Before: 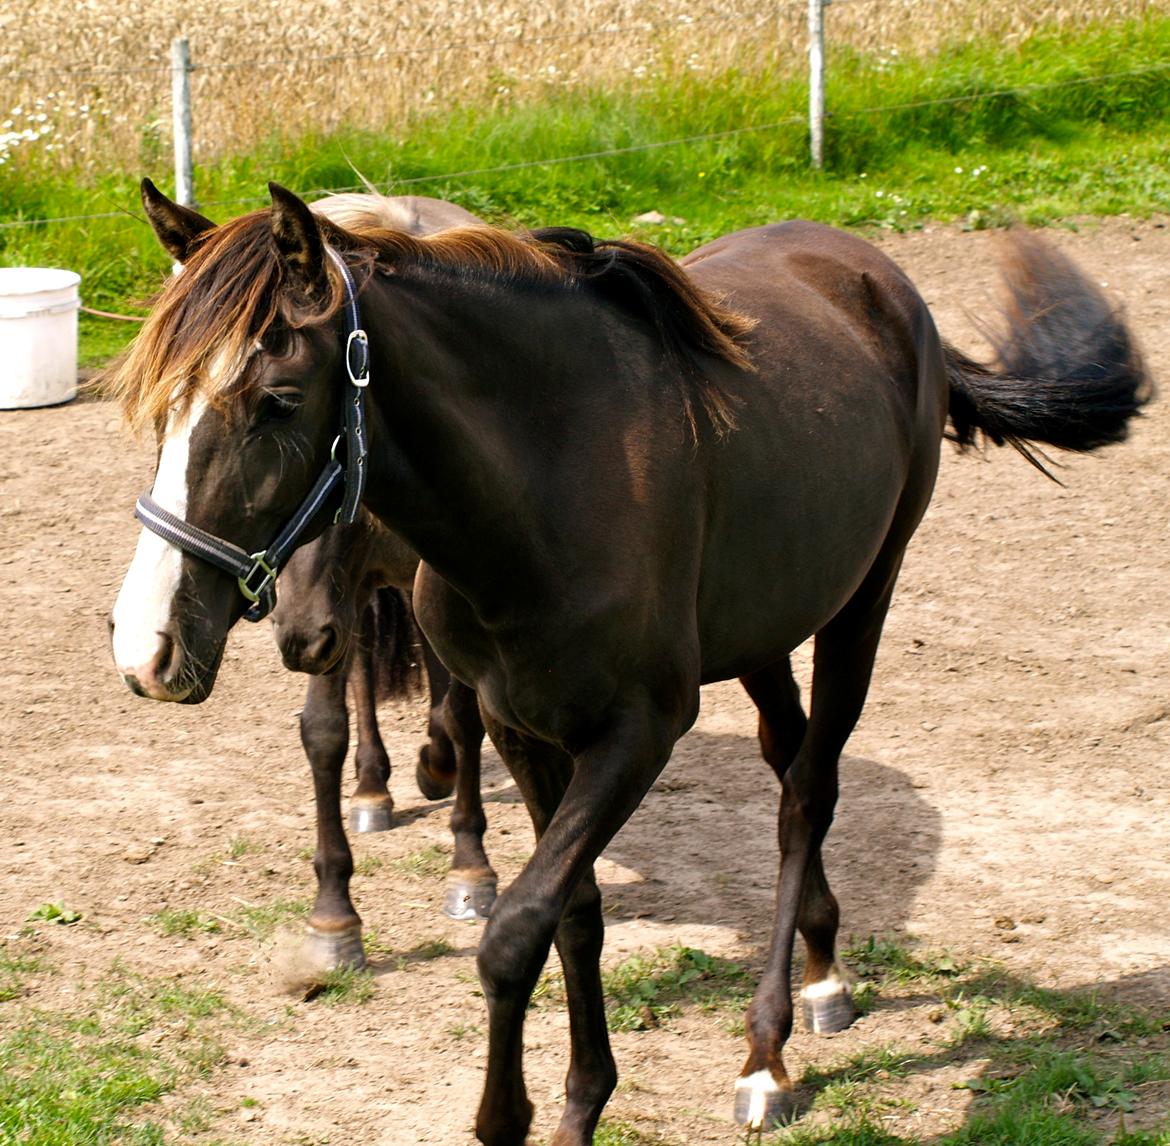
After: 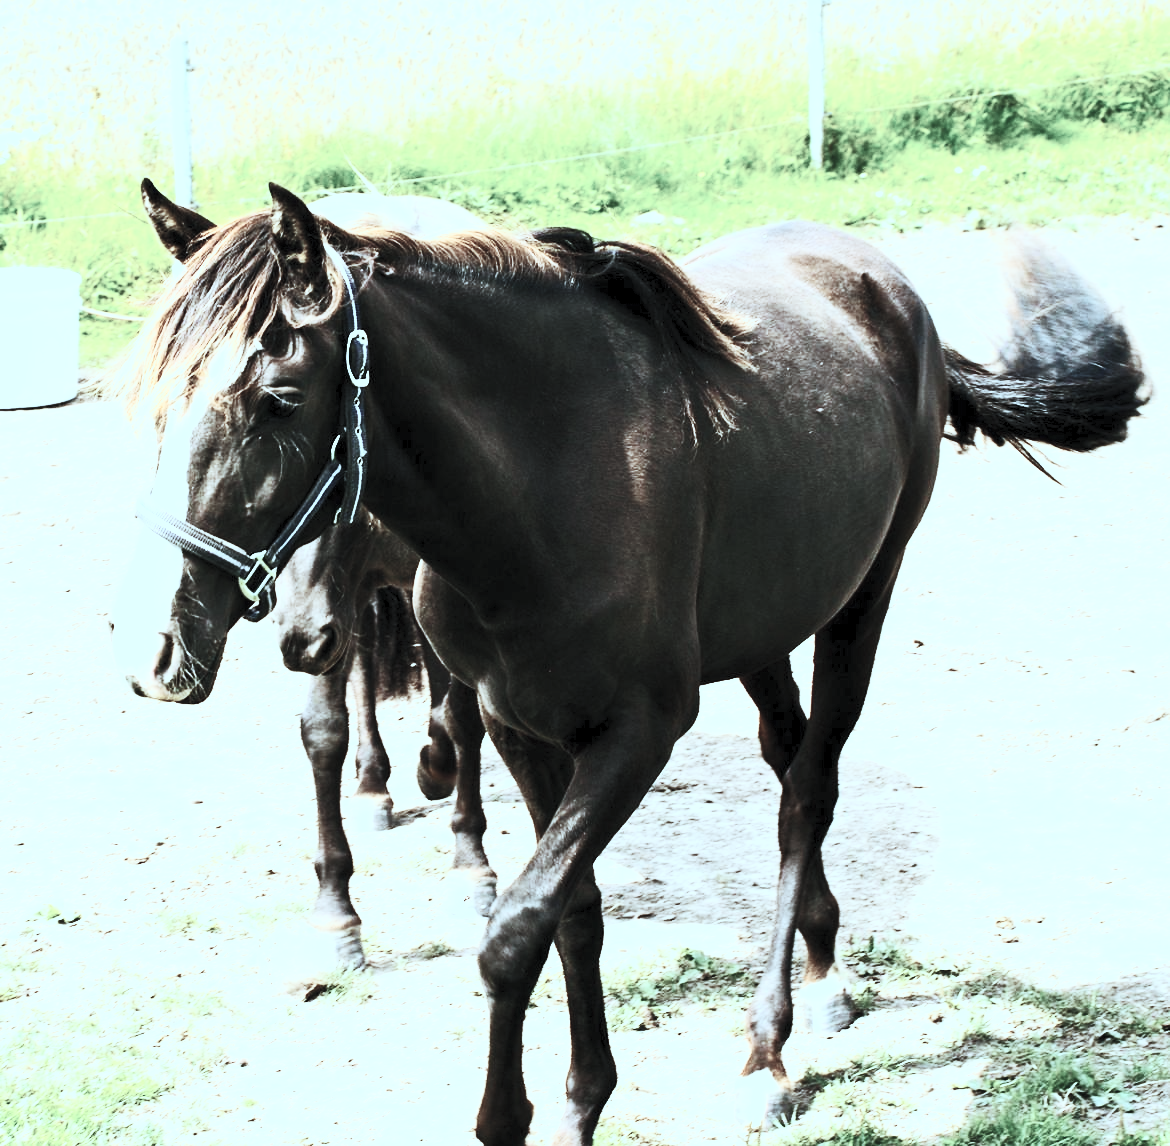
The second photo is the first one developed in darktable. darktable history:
contrast brightness saturation: contrast 0.565, brightness 0.573, saturation -0.344
color correction: highlights a* -13.15, highlights b* -17.74, saturation 0.703
base curve: curves: ch0 [(0, 0) (0.028, 0.03) (0.121, 0.232) (0.46, 0.748) (0.859, 0.968) (1, 1)], preserve colors none
